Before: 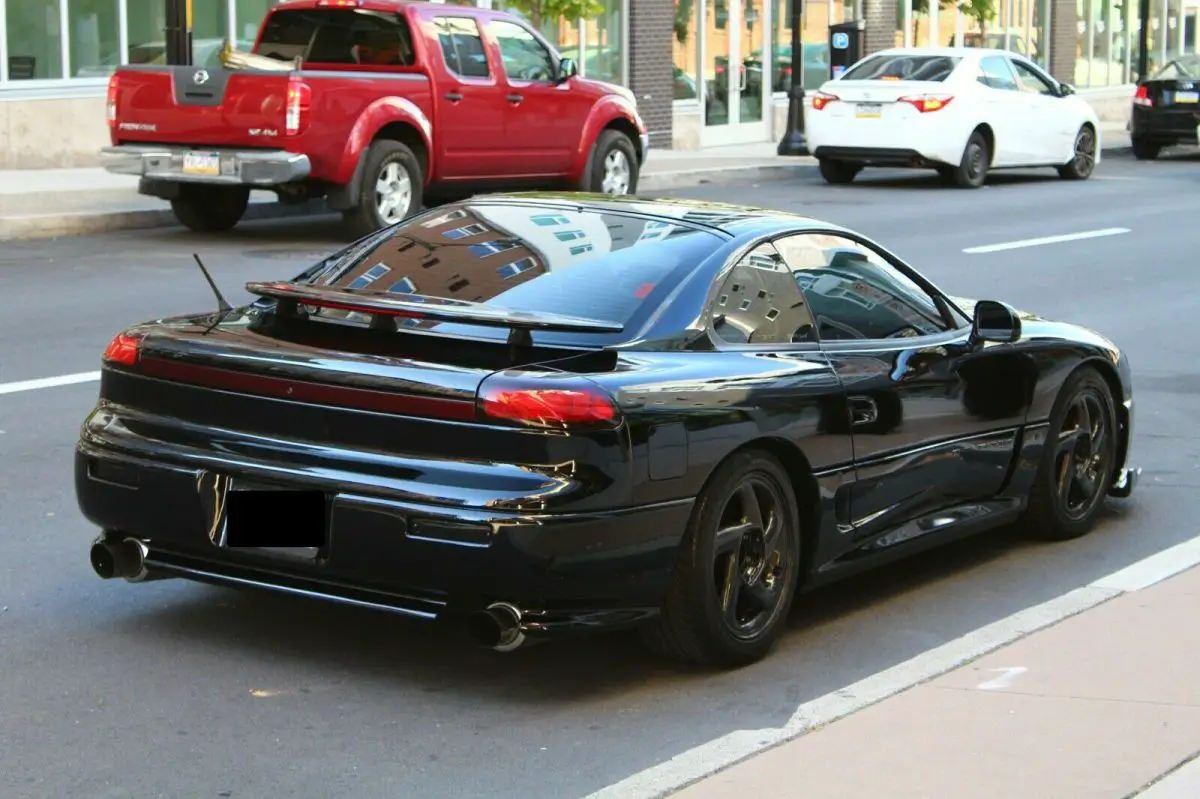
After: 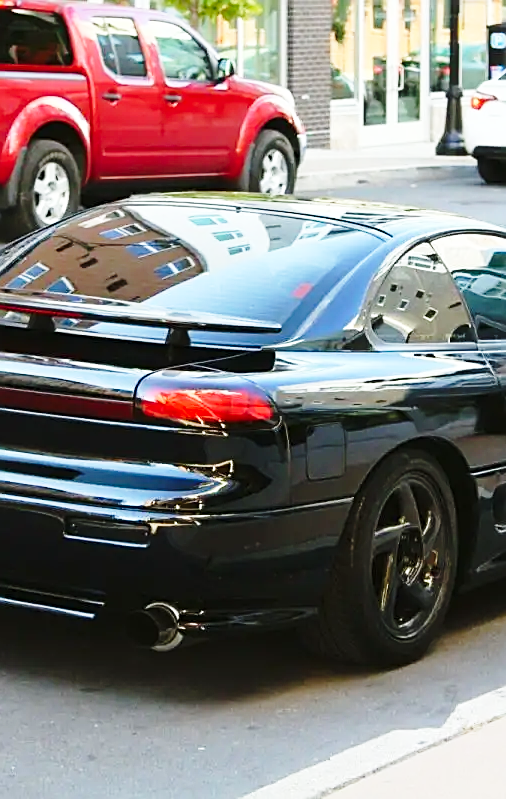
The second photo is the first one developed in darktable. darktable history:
base curve: curves: ch0 [(0, 0) (0.028, 0.03) (0.121, 0.232) (0.46, 0.748) (0.859, 0.968) (1, 1)], preserve colors none
crop: left 28.583%, right 29.231%
sharpen: on, module defaults
